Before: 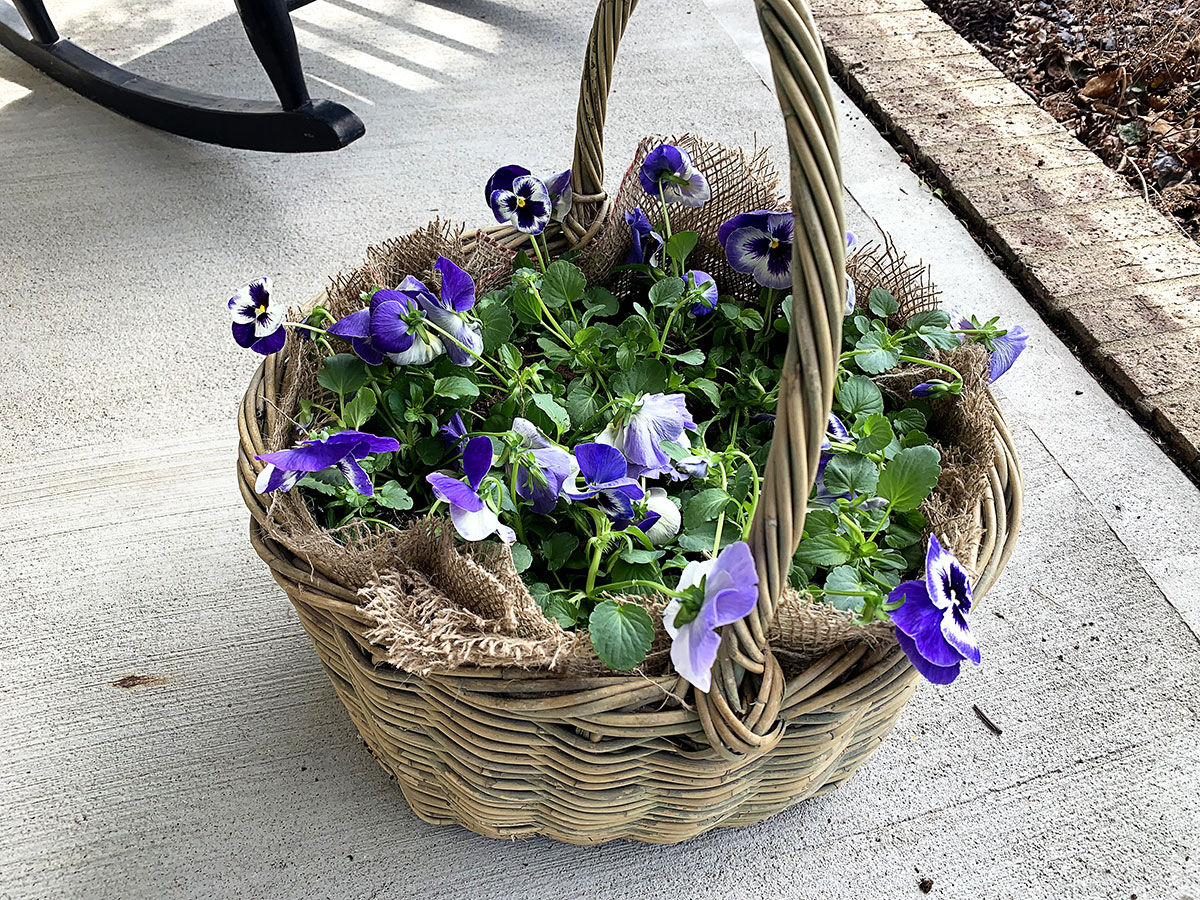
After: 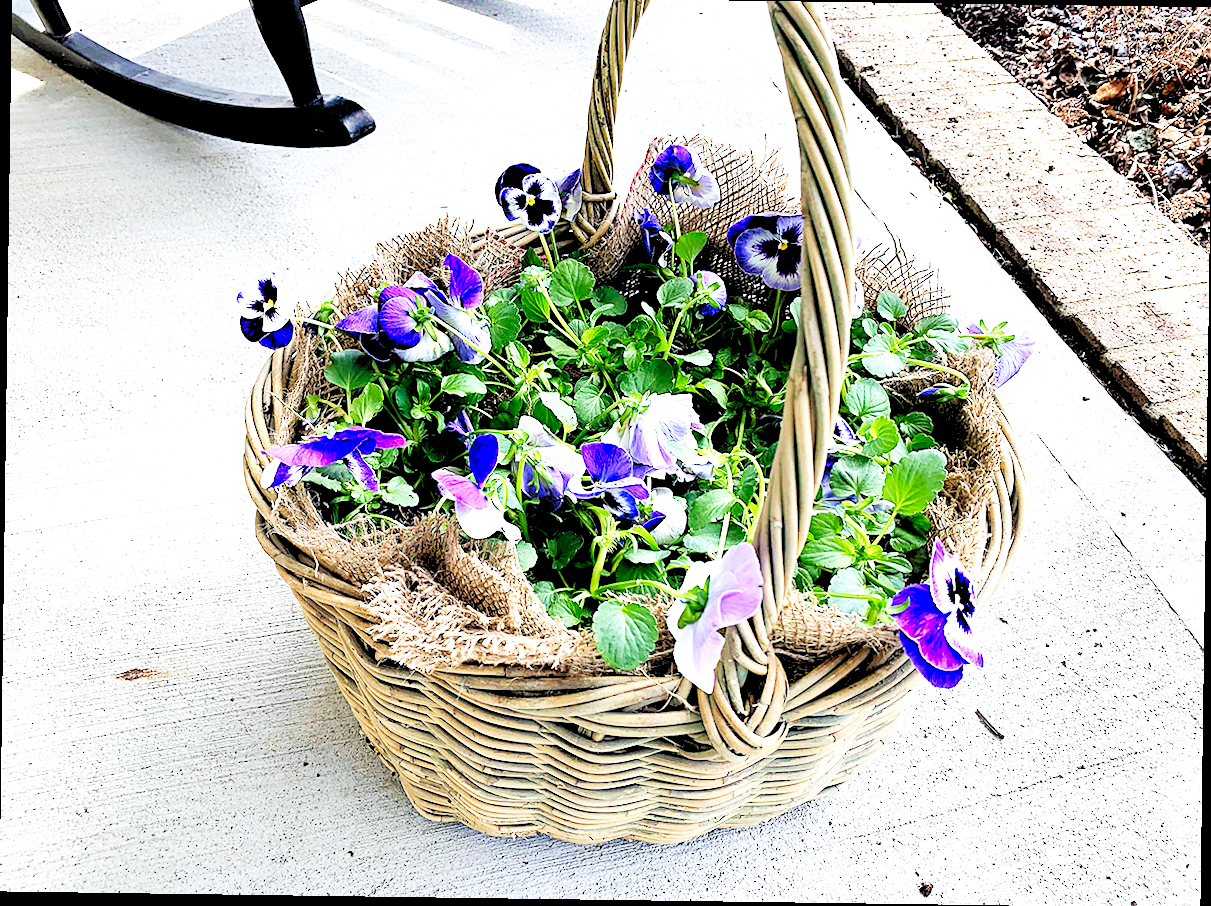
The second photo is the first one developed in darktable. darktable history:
crop: top 1.049%, right 0.001%
levels: levels [0.093, 0.434, 0.988]
white balance: red 0.98, blue 1.034
base curve: curves: ch0 [(0, 0) (0.007, 0.004) (0.027, 0.03) (0.046, 0.07) (0.207, 0.54) (0.442, 0.872) (0.673, 0.972) (1, 1)], preserve colors none
rotate and perspective: rotation 0.8°, automatic cropping off
